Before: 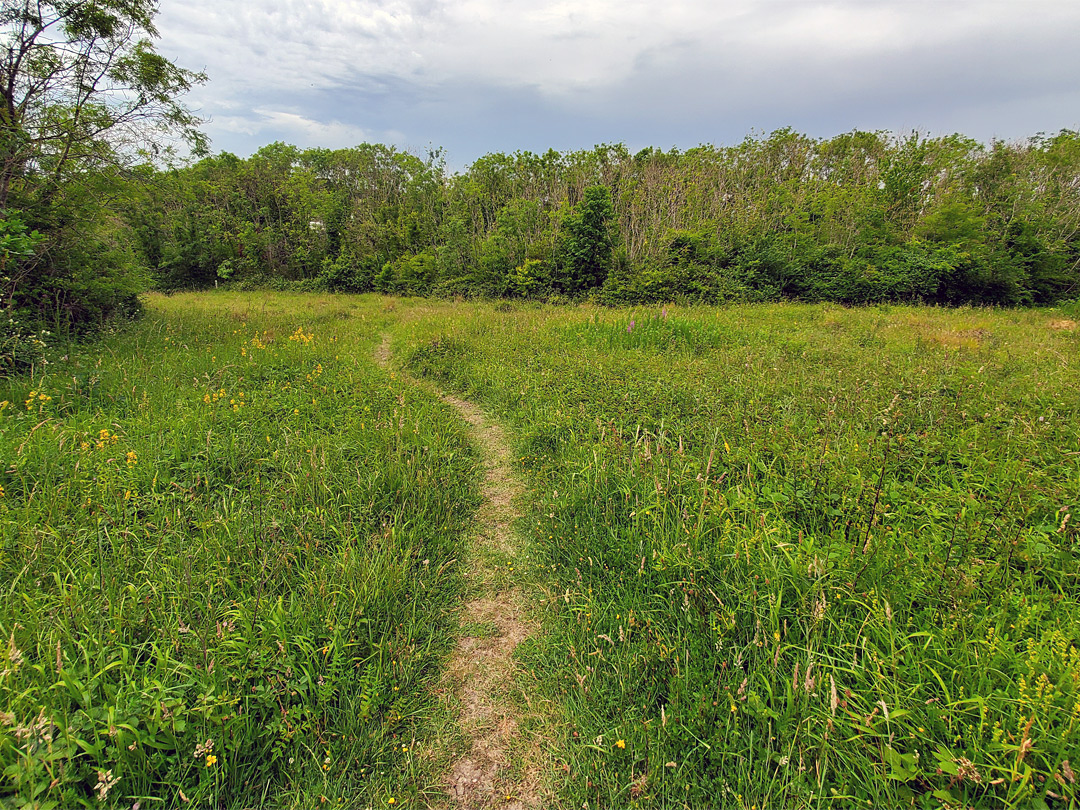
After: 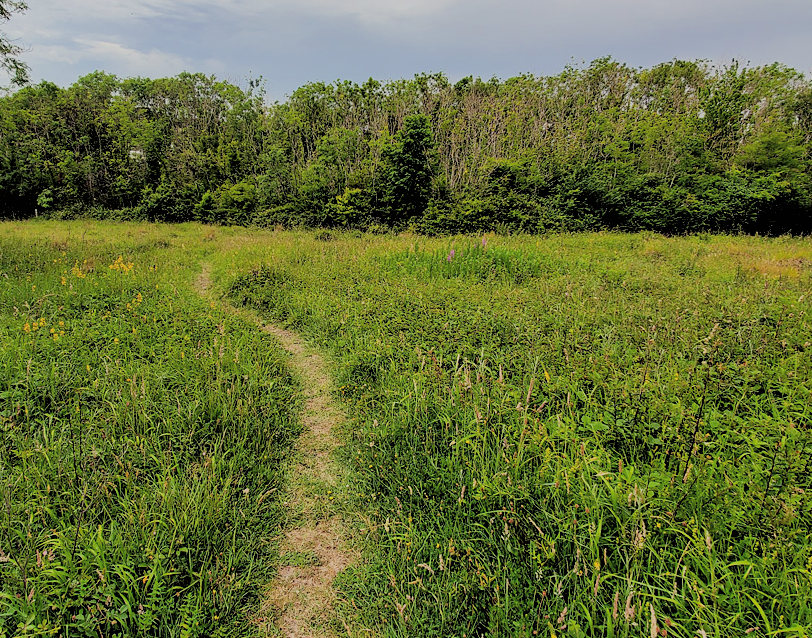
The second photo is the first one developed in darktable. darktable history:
filmic rgb: black relative exposure -2.85 EV, white relative exposure 4.56 EV, hardness 1.74, contrast 1.239
crop: left 16.671%, top 8.774%, right 8.122%, bottom 12.444%
shadows and highlights: shadows 25.17, highlights -25.09
